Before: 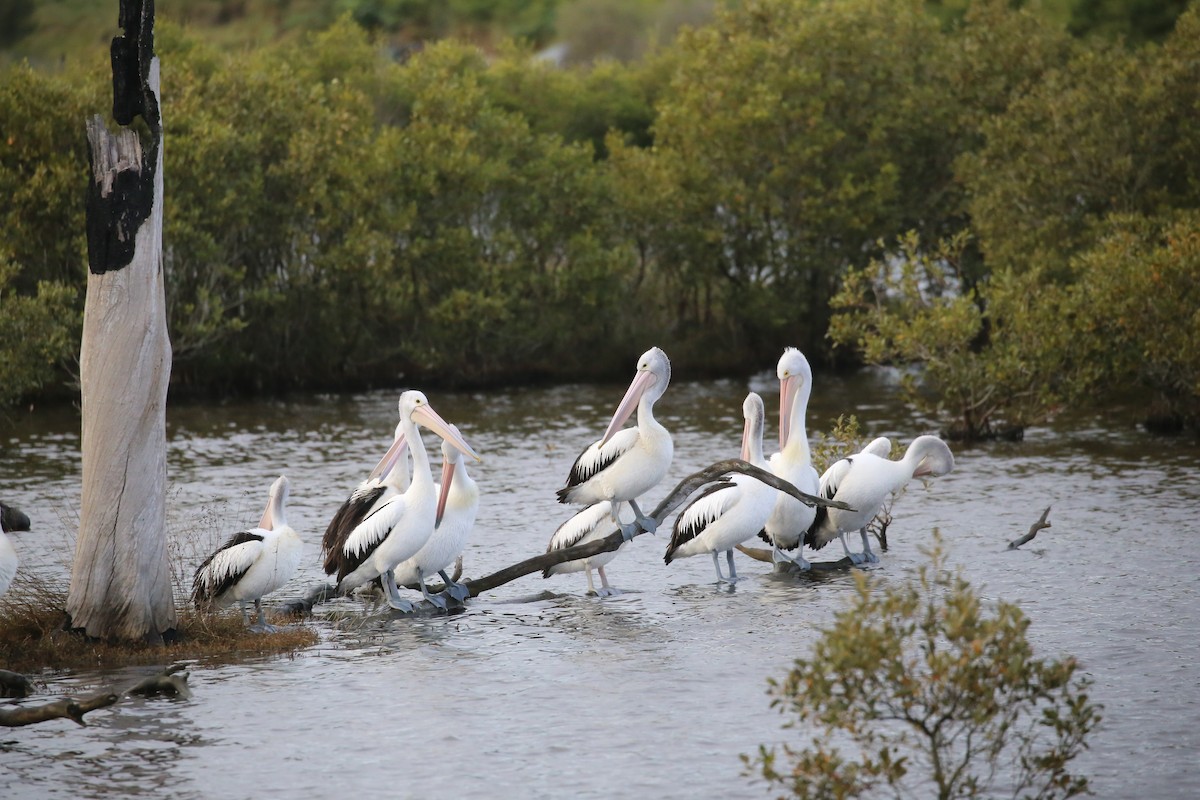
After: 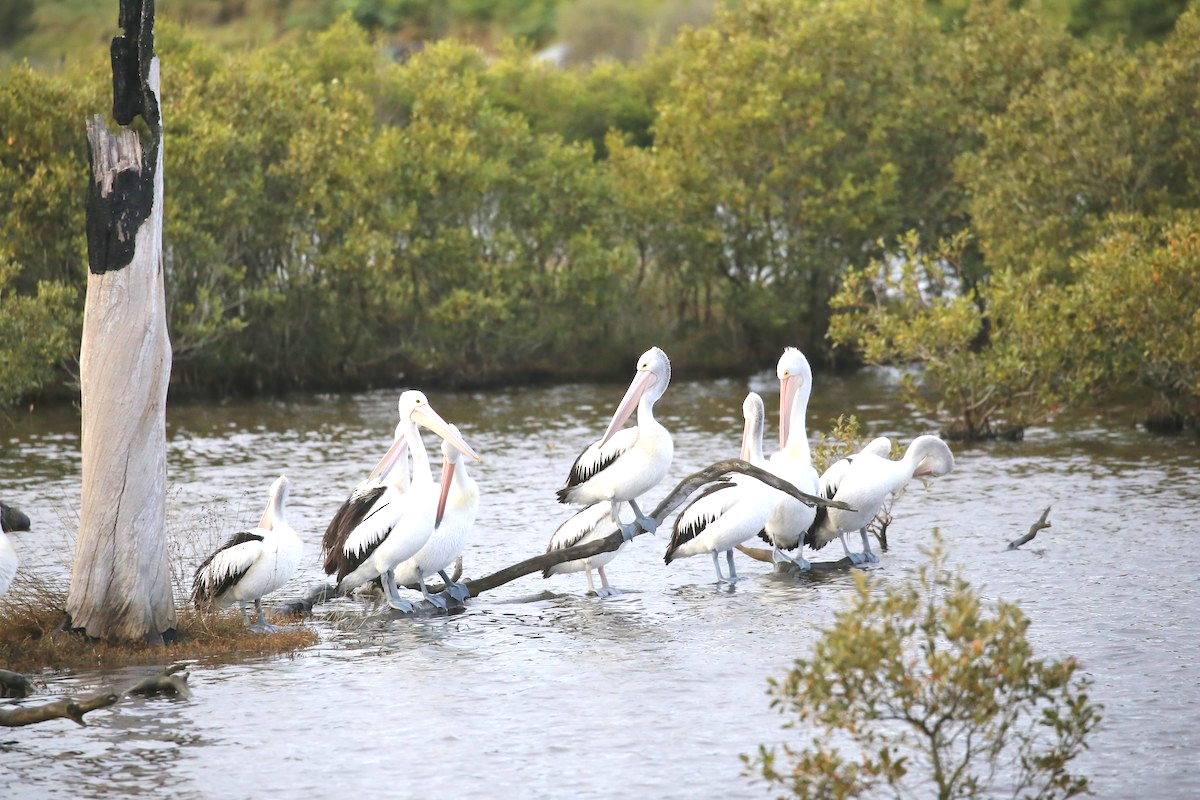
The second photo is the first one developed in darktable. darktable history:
tone equalizer: -8 EV 1 EV, -7 EV 1 EV, -6 EV 1 EV, -5 EV 1 EV, -4 EV 1 EV, -3 EV 0.75 EV, -2 EV 0.5 EV, -1 EV 0.25 EV
exposure: black level correction 0, exposure 0.7 EV, compensate exposure bias true, compensate highlight preservation false
